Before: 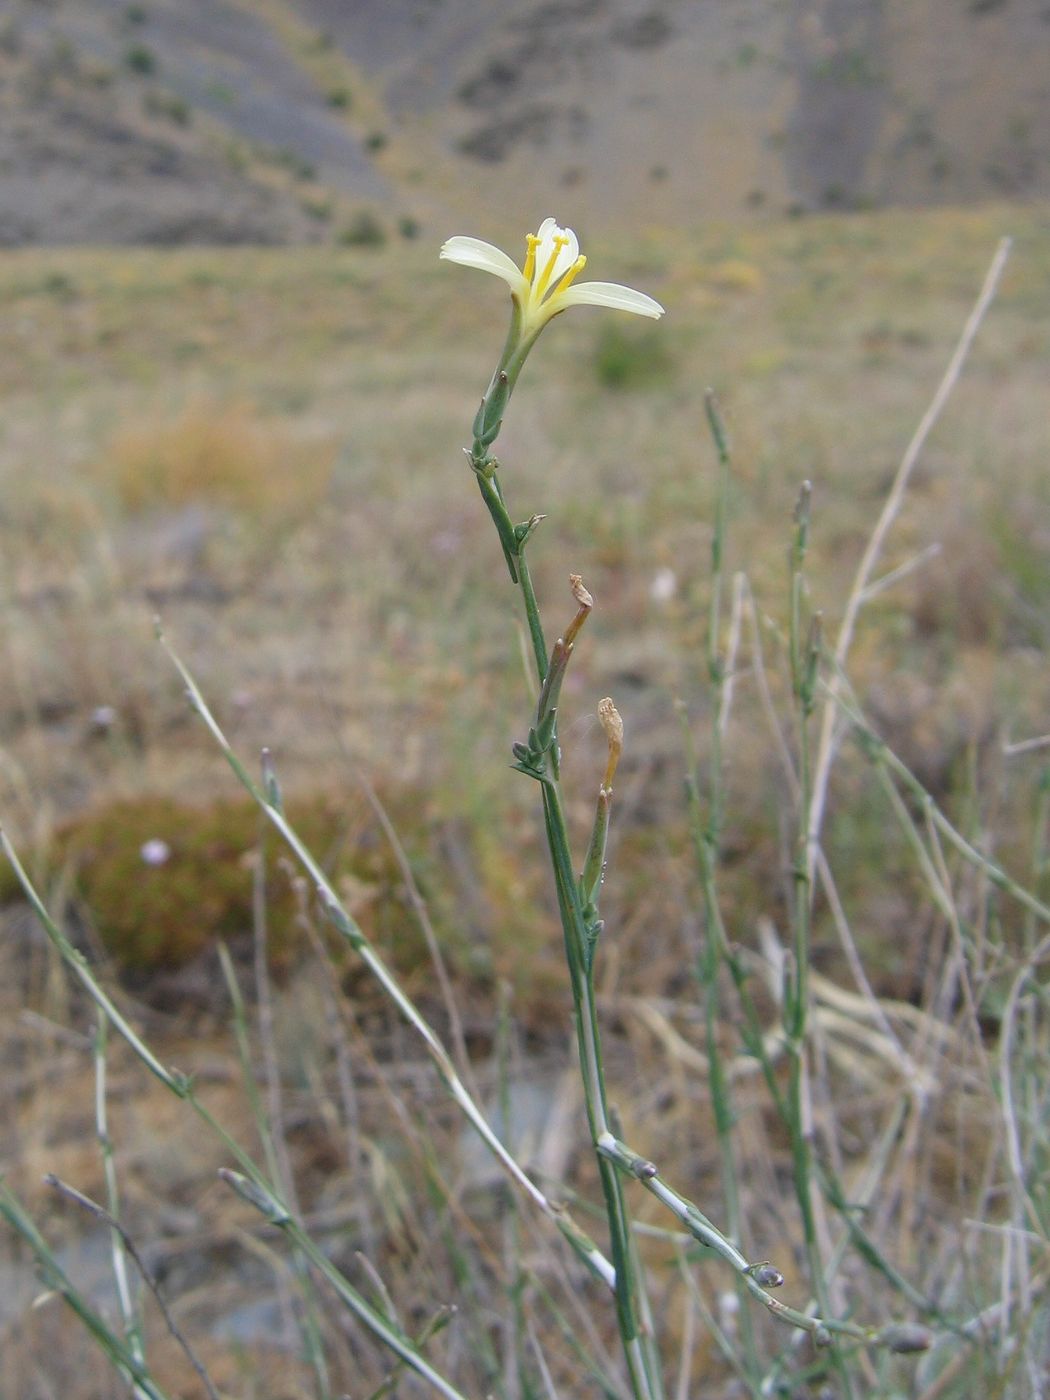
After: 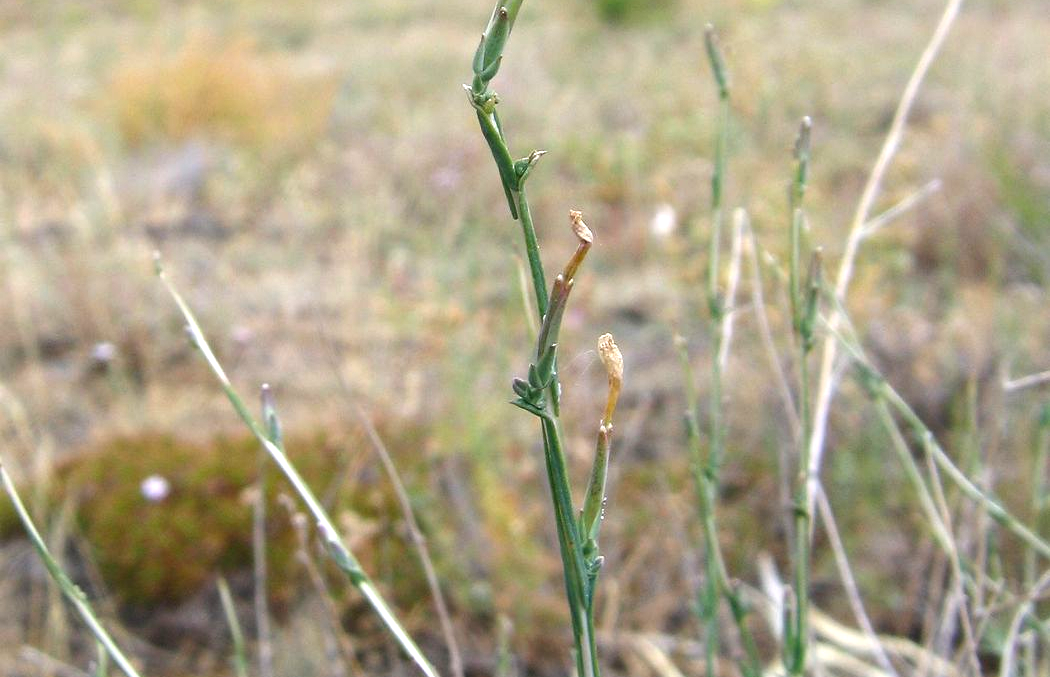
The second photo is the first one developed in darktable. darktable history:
crop and rotate: top 26.056%, bottom 25.543%
exposure: exposure 1 EV, compensate highlight preservation false
contrast brightness saturation: contrast 0.07, brightness -0.13, saturation 0.06
